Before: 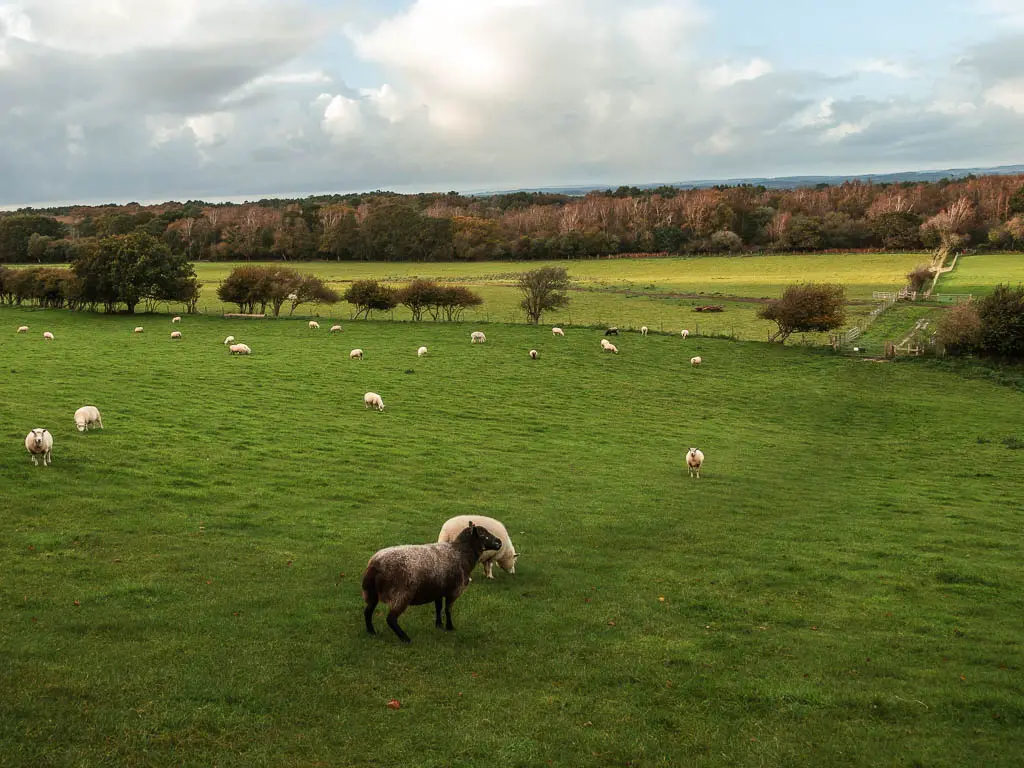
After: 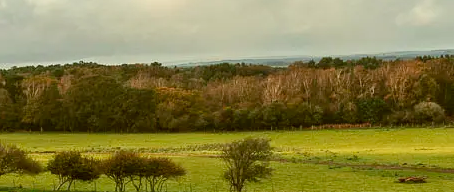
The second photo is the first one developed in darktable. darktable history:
color correction: highlights a* -1.61, highlights b* 10.05, shadows a* 0.863, shadows b* 18.85
crop: left 29.005%, top 16.847%, right 26.633%, bottom 58.037%
